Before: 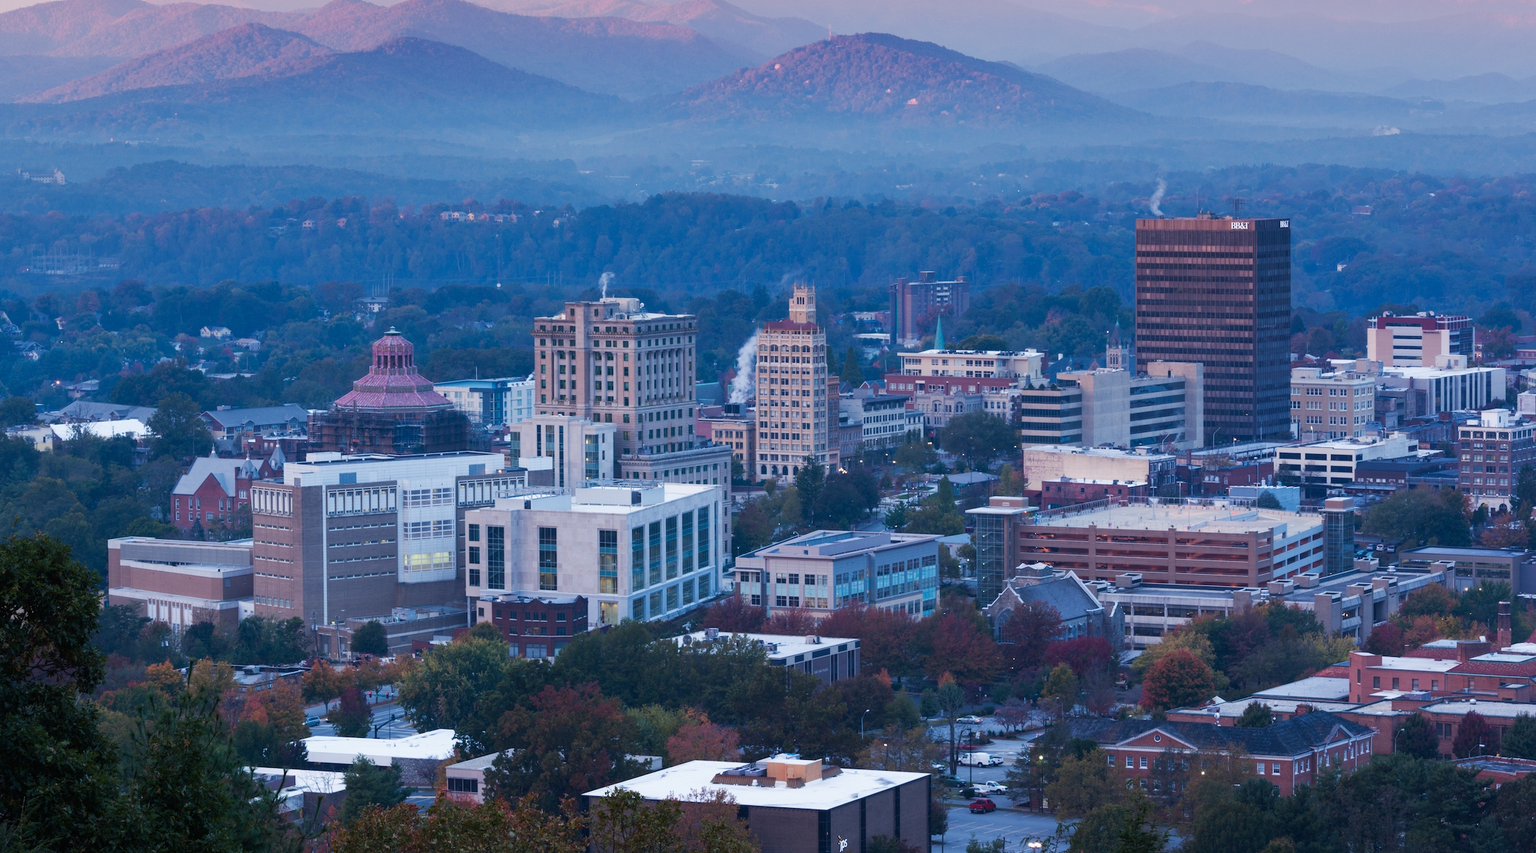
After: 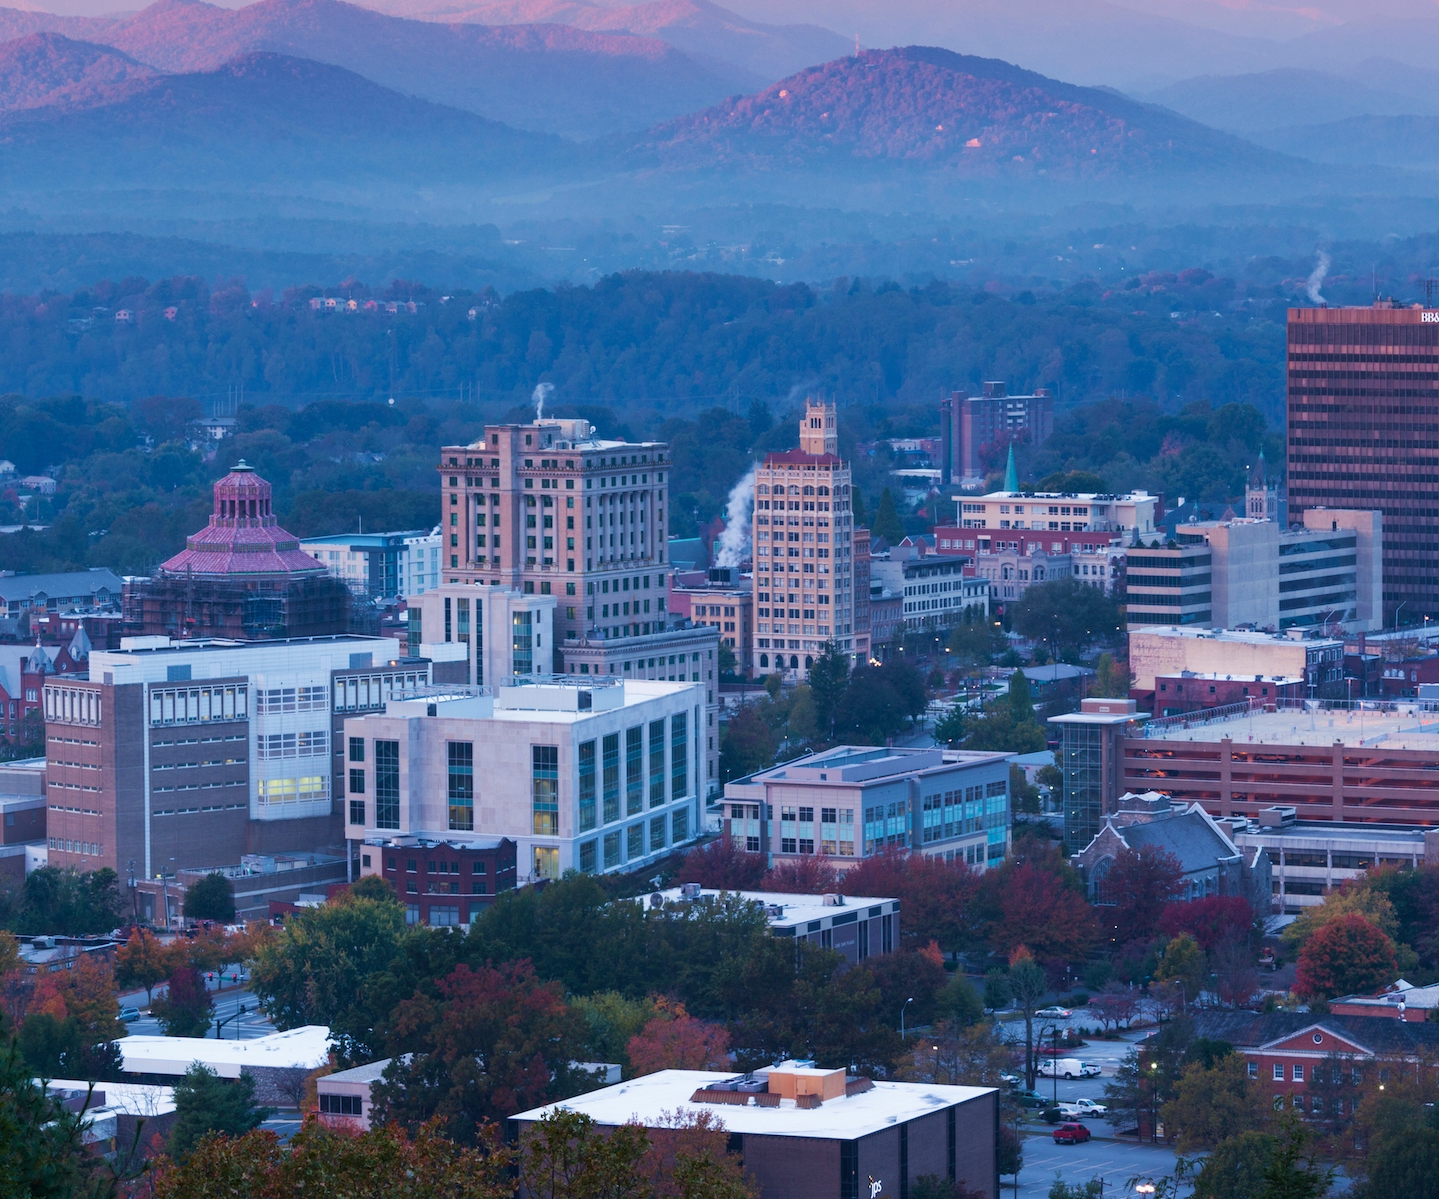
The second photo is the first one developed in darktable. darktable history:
crop and rotate: left 14.436%, right 18.898%
velvia: strength 30%
